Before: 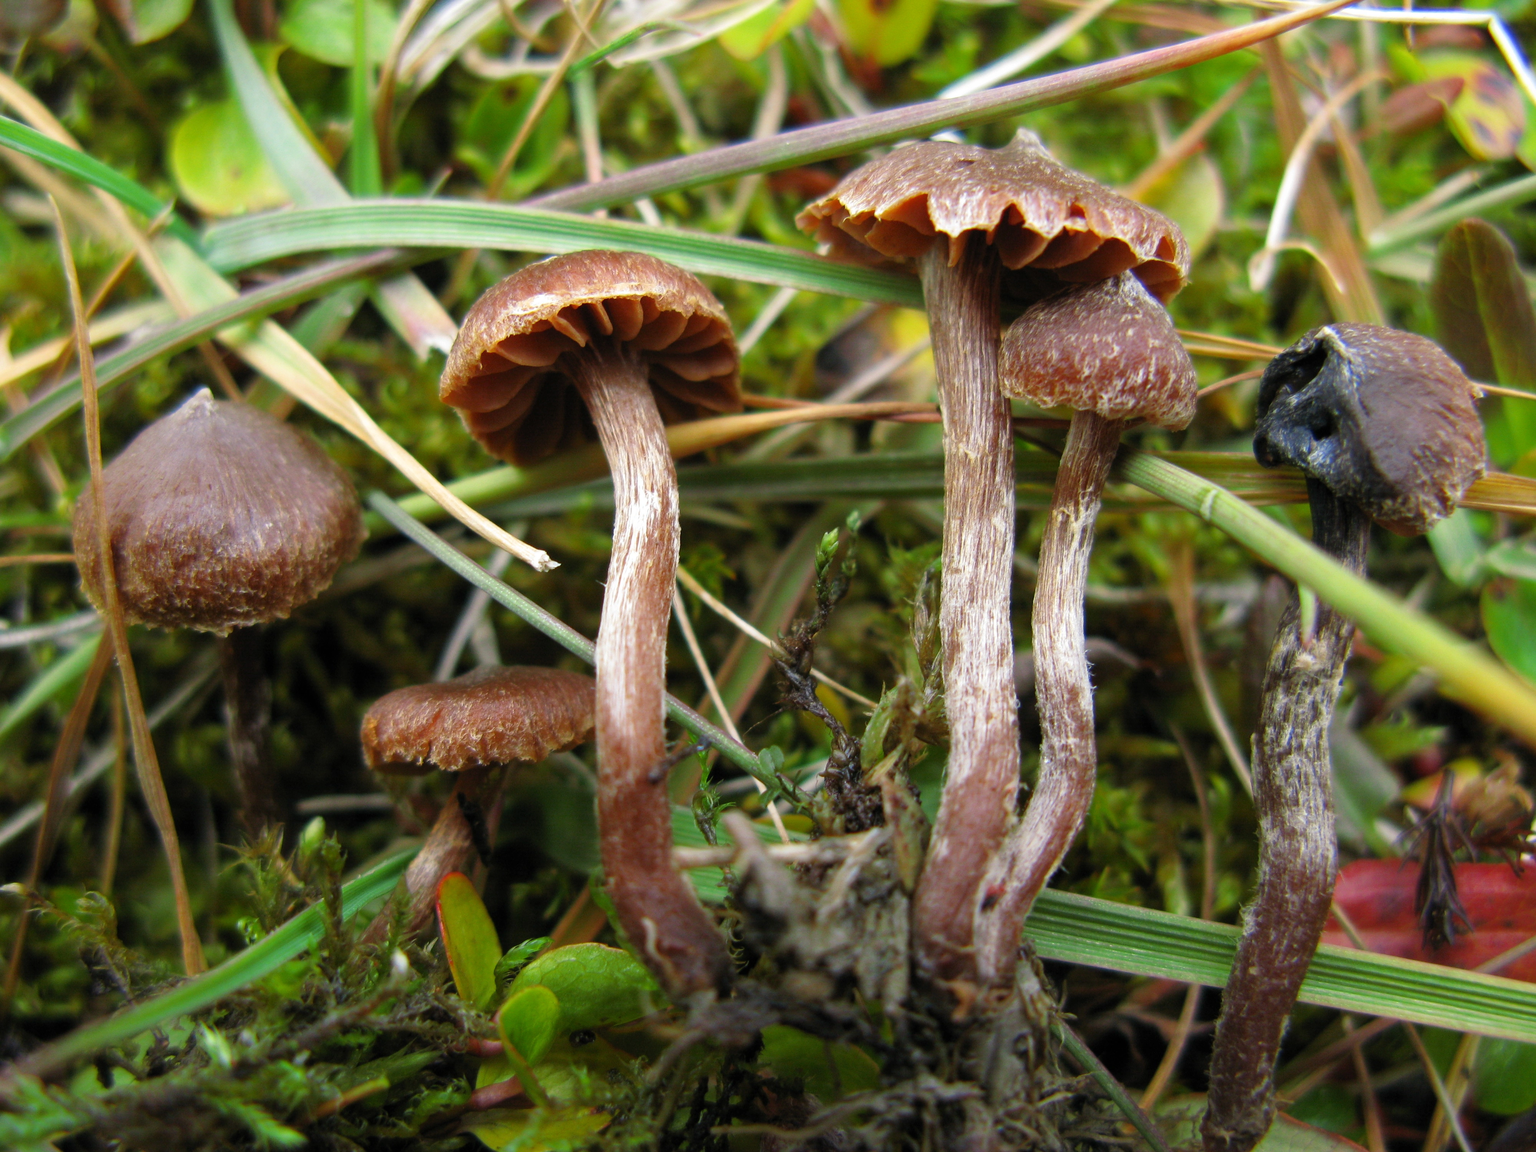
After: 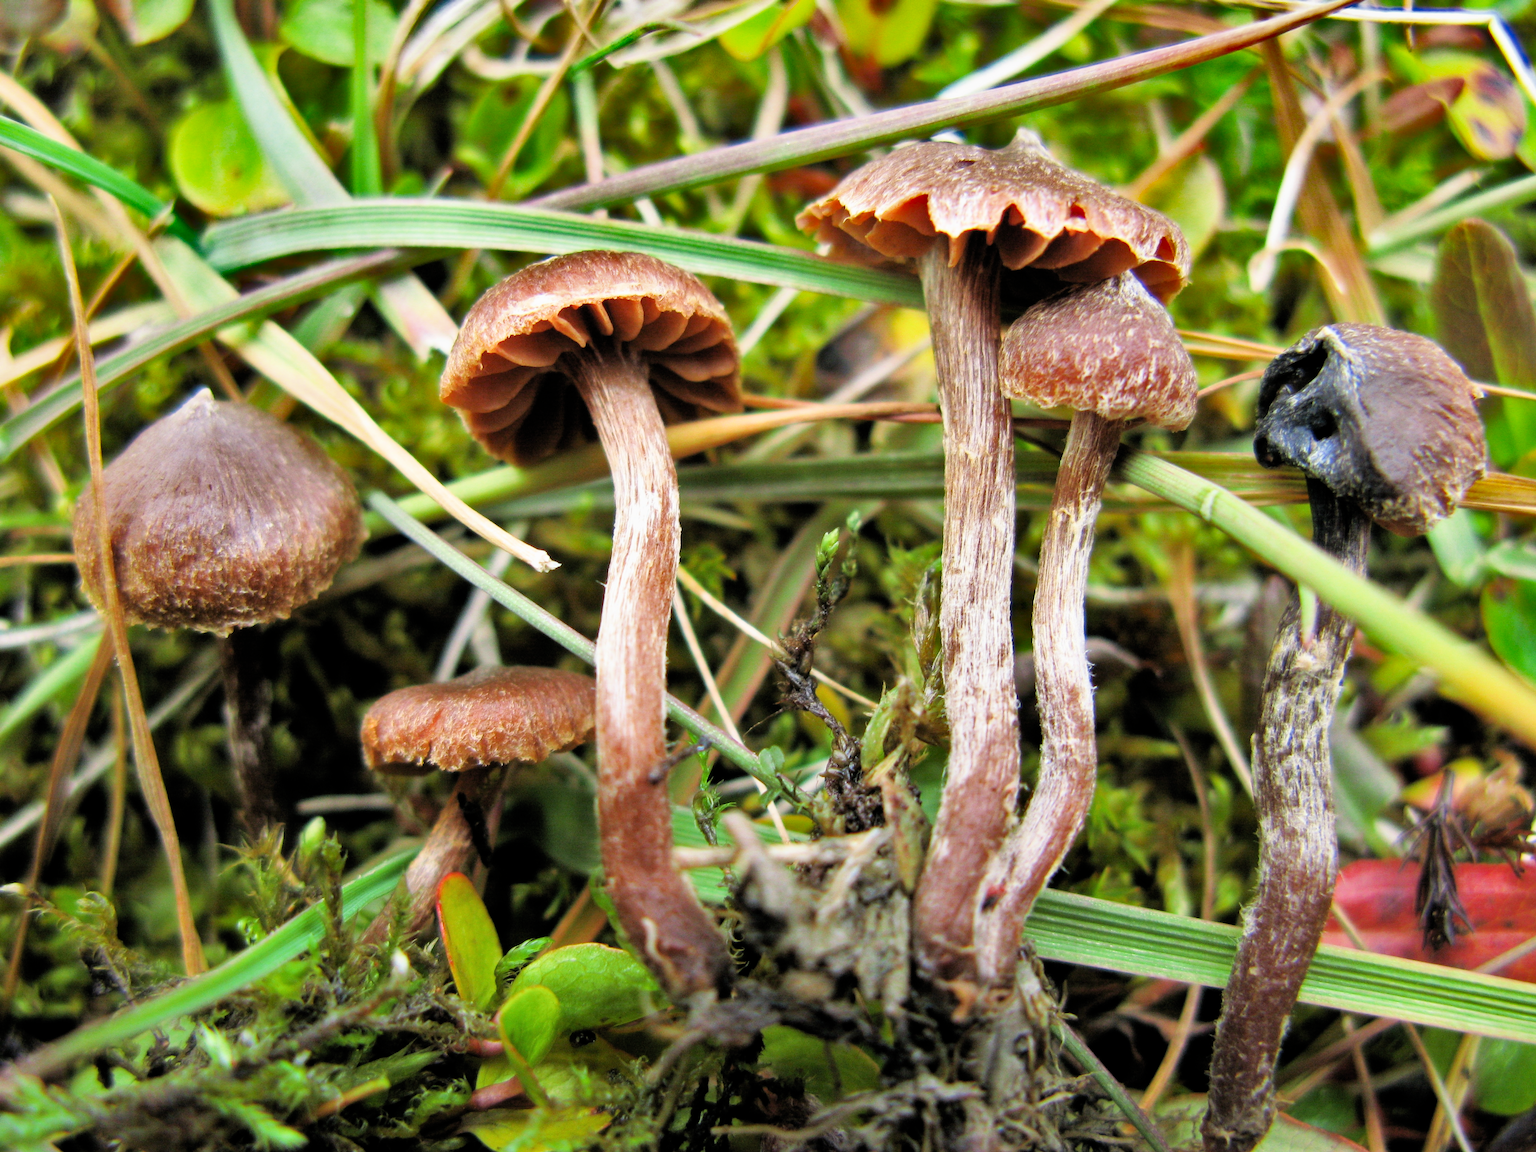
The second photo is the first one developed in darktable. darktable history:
exposure: black level correction 0, exposure 1.2 EV, compensate highlight preservation false
shadows and highlights: shadows 20.77, highlights -83.01, soften with gaussian
filmic rgb: black relative exposure -7.76 EV, white relative exposure 4.43 EV, target black luminance 0%, hardness 3.76, latitude 50.65%, contrast 1.065, highlights saturation mix 9.67%, shadows ↔ highlights balance -0.276%
